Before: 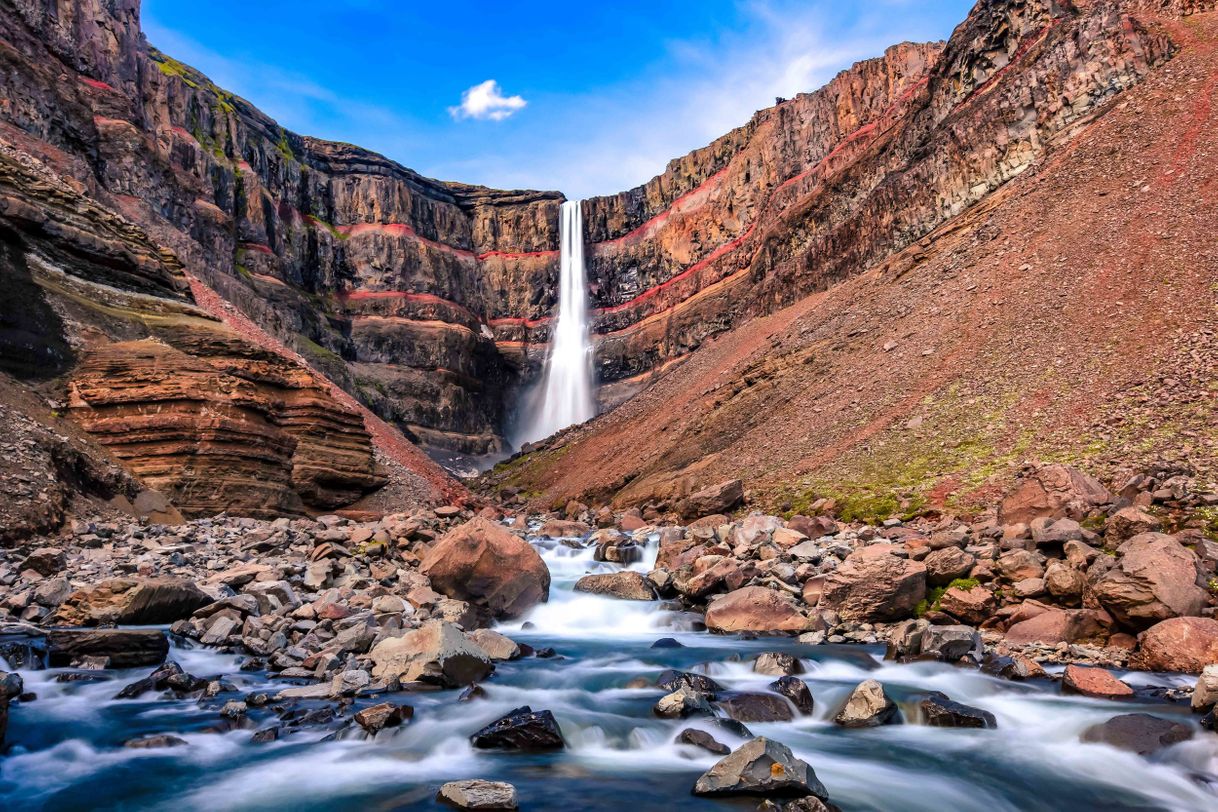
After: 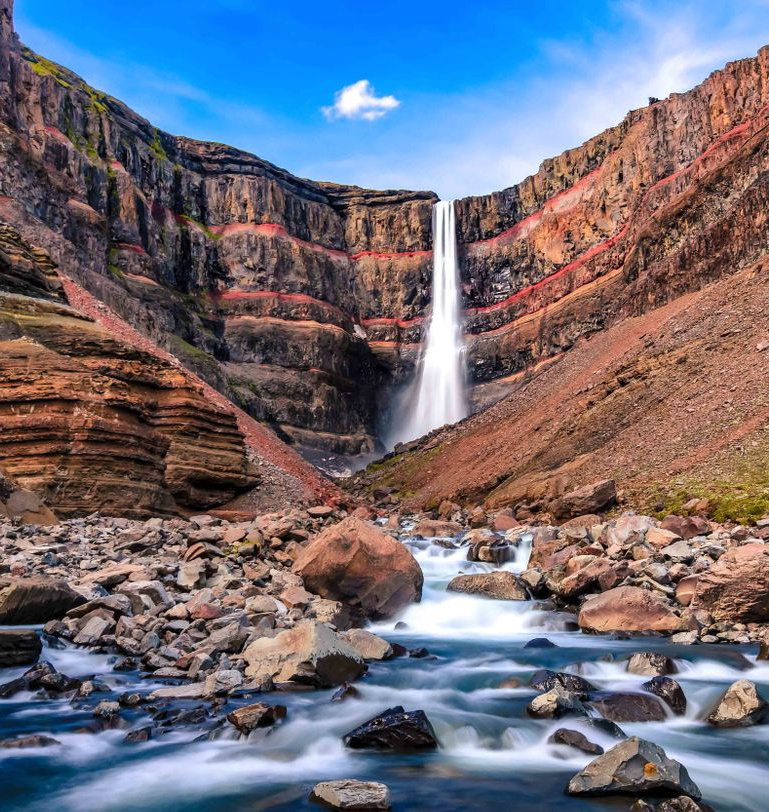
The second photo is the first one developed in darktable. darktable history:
crop: left 10.463%, right 26.356%
shadows and highlights: shadows 61.85, white point adjustment 0.5, highlights -34.11, compress 84.22%
